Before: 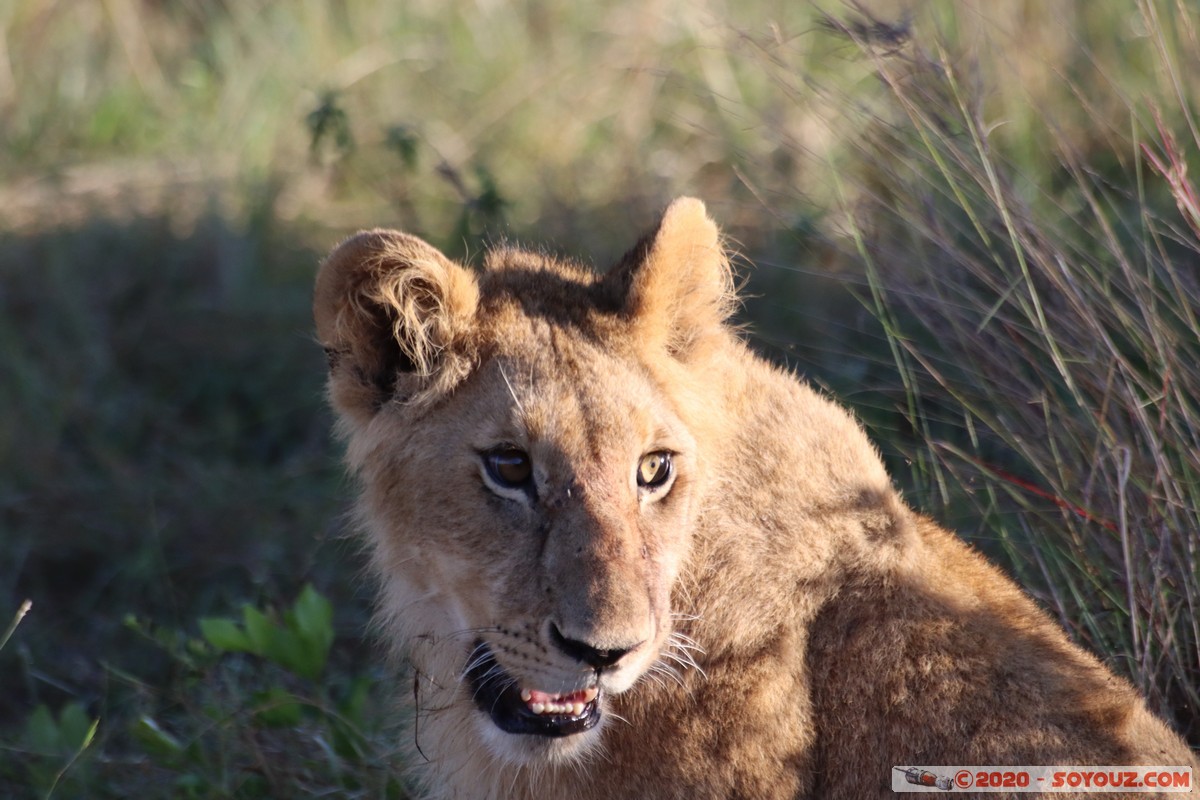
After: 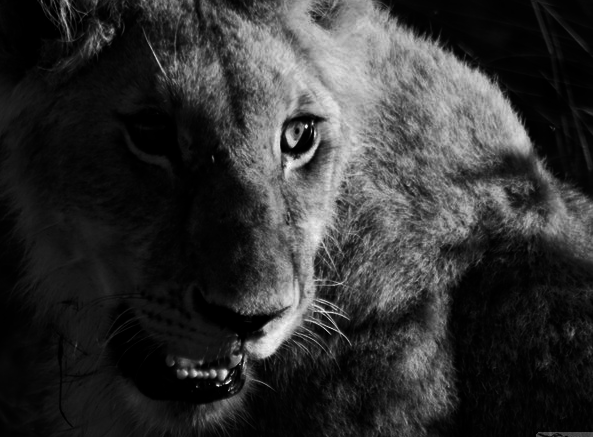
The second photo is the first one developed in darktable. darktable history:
exposure: exposure 0.02 EV, compensate highlight preservation false
crop: left 29.672%, top 41.786%, right 20.851%, bottom 3.487%
contrast brightness saturation: contrast 0.02, brightness -1, saturation -1
white balance: red 0.931, blue 1.11
